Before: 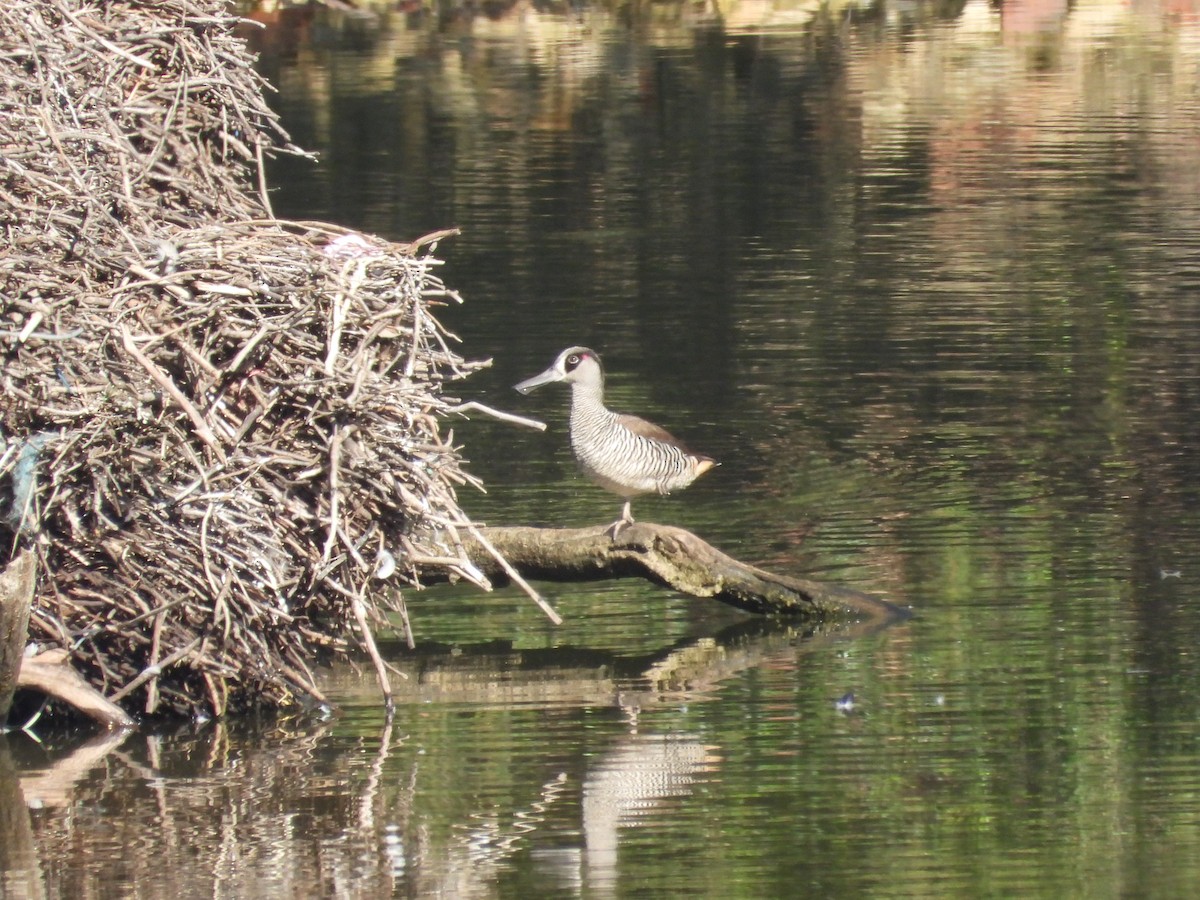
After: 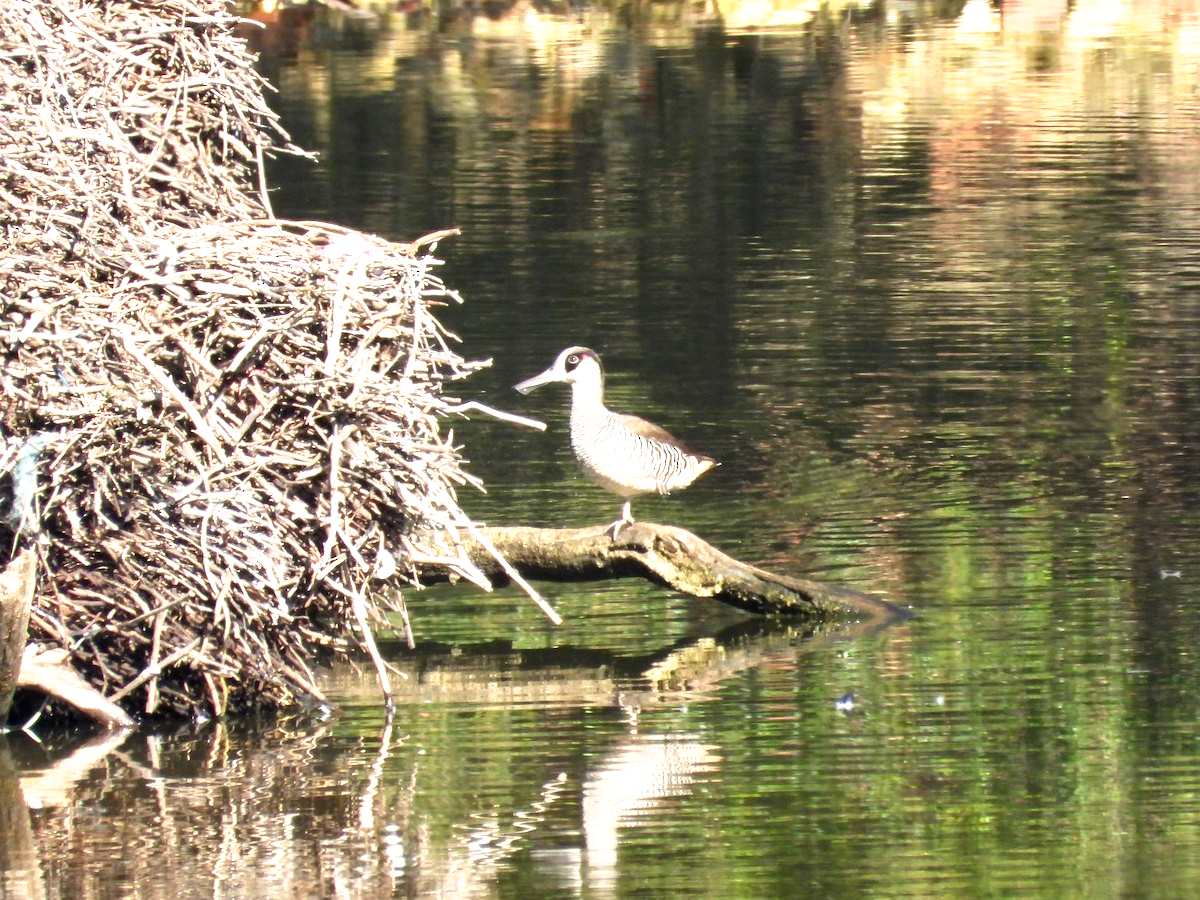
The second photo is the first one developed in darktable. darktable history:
exposure: exposure 0.61 EV, compensate highlight preservation false
tone curve: curves: ch0 [(0, 0) (0.003, 0) (0.011, 0.001) (0.025, 0.003) (0.044, 0.004) (0.069, 0.007) (0.1, 0.01) (0.136, 0.033) (0.177, 0.082) (0.224, 0.141) (0.277, 0.208) (0.335, 0.282) (0.399, 0.363) (0.468, 0.451) (0.543, 0.545) (0.623, 0.647) (0.709, 0.756) (0.801, 0.87) (0.898, 0.972) (1, 1)], preserve colors none
